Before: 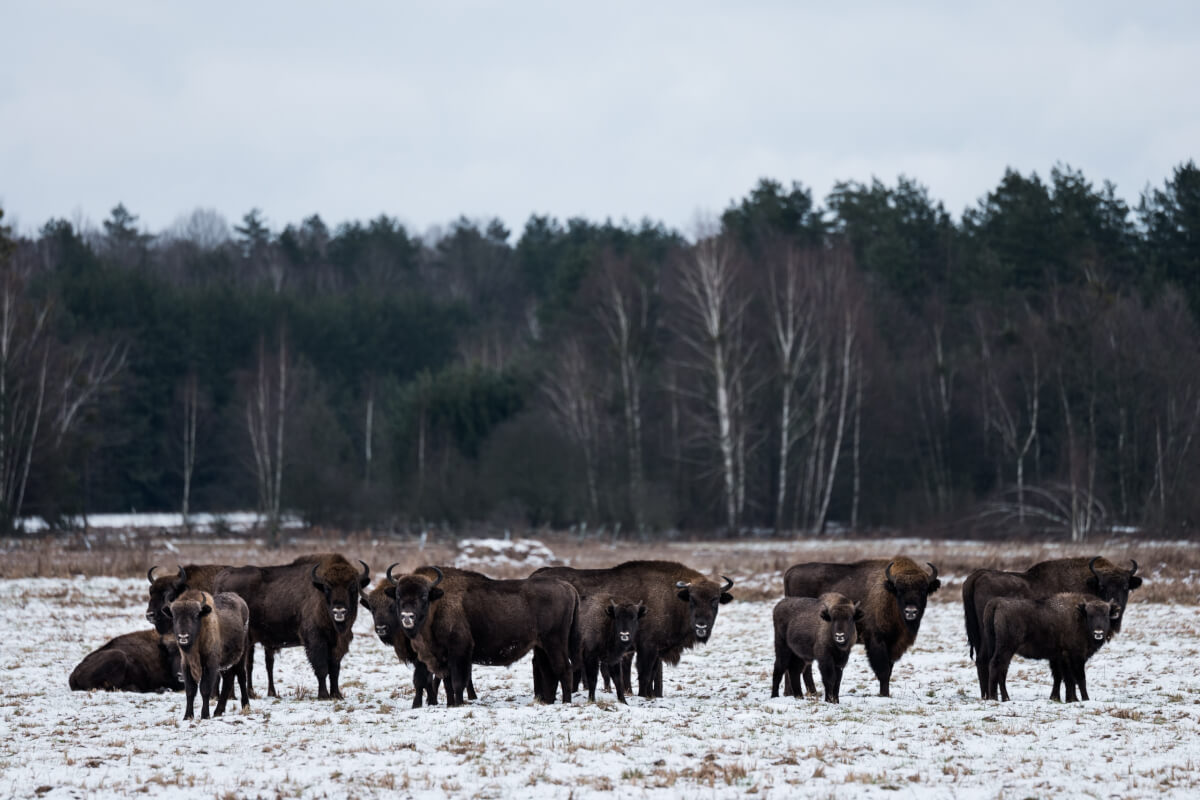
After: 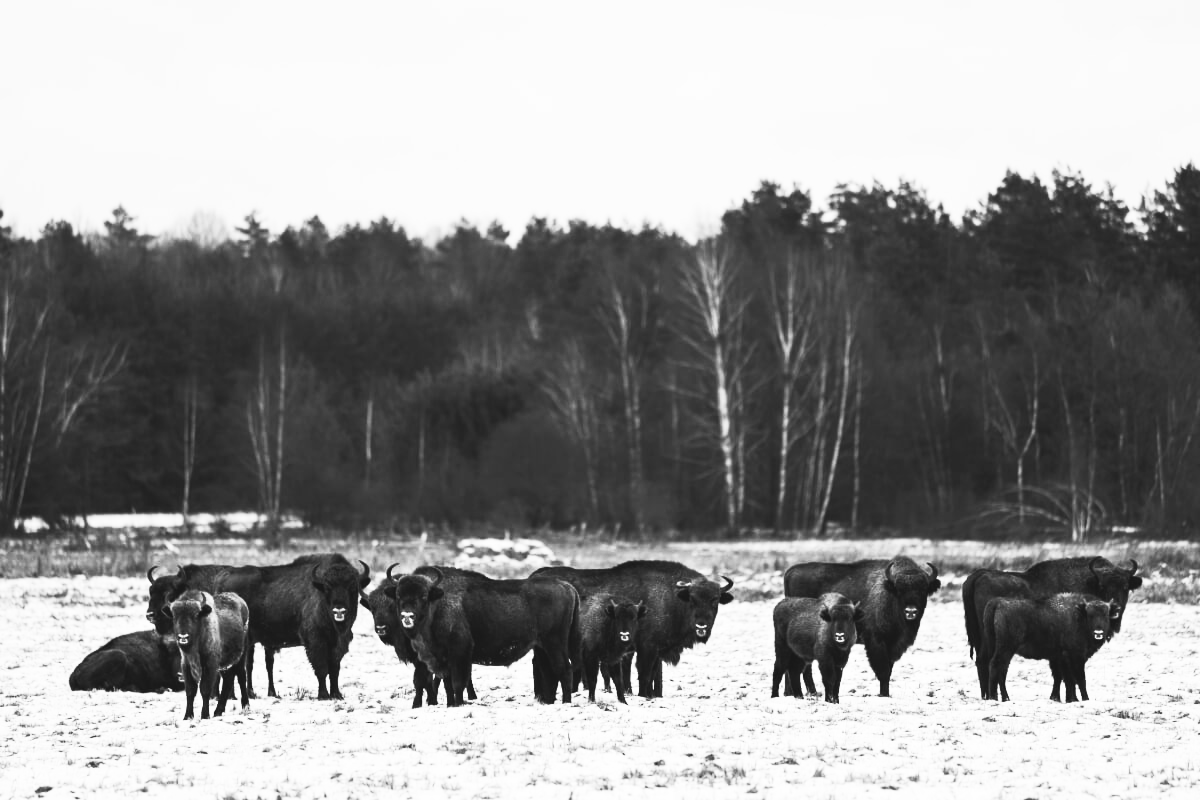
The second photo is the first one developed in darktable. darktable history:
exposure: black level correction -0.005, exposure 0.054 EV, compensate highlight preservation false
contrast brightness saturation: contrast 0.53, brightness 0.47, saturation -1
